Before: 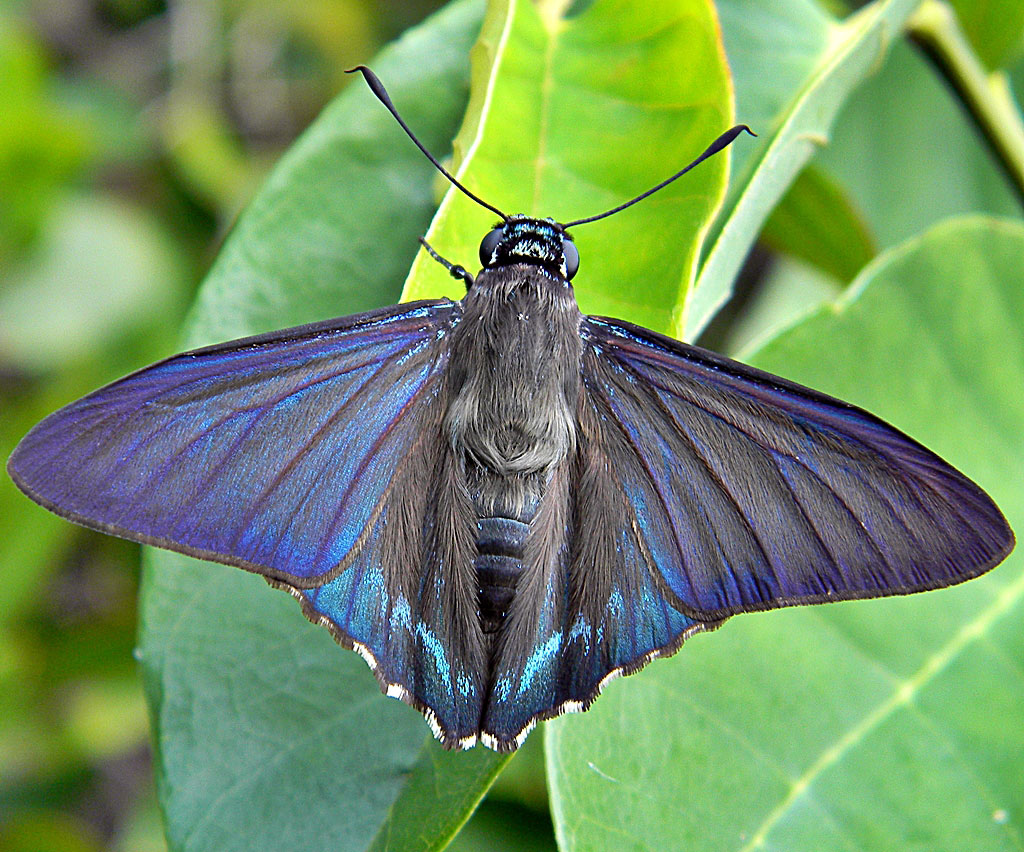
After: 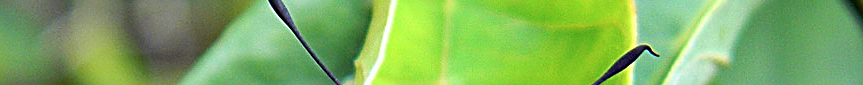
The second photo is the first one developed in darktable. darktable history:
exposure: black level correction 0.001, compensate highlight preservation false
crop and rotate: left 9.644%, top 9.491%, right 6.021%, bottom 80.509%
sharpen: on, module defaults
color calibration: illuminant as shot in camera, x 0.358, y 0.373, temperature 4628.91 K
